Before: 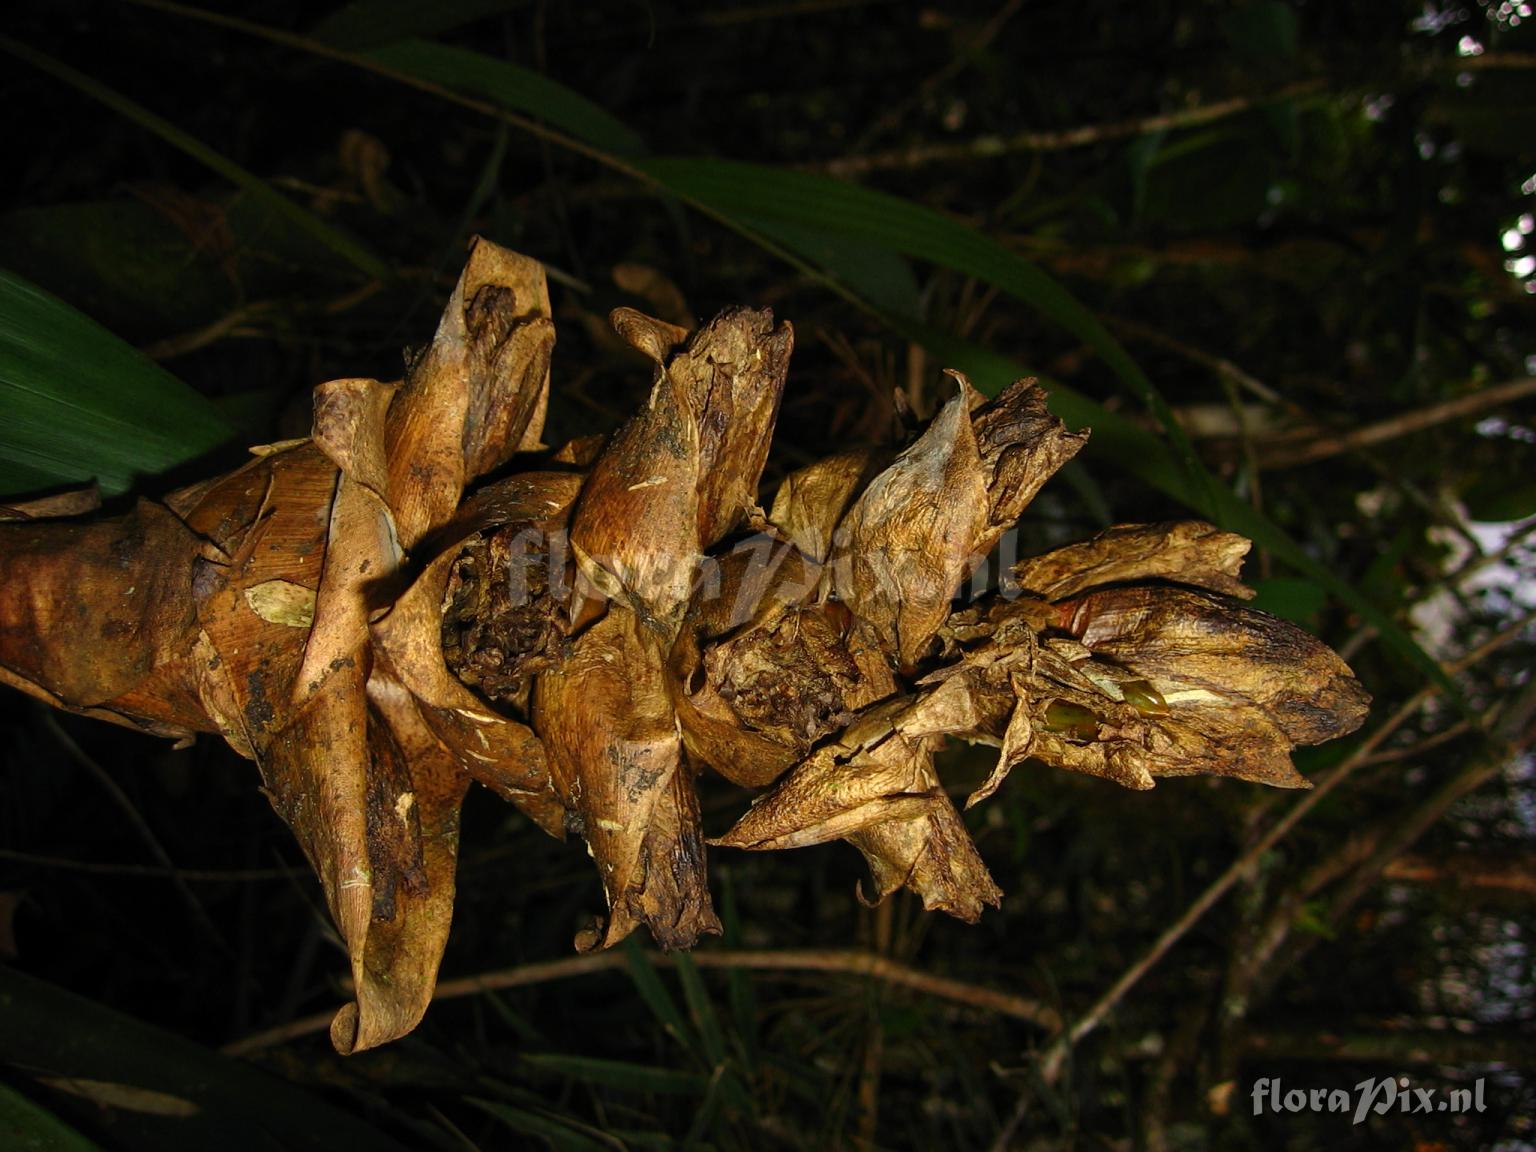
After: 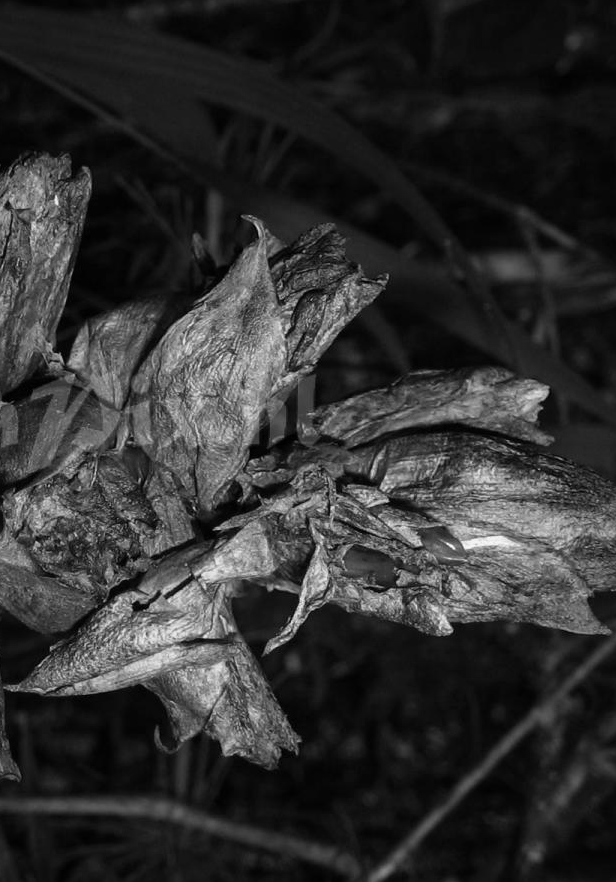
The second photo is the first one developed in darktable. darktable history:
crop: left 45.721%, top 13.393%, right 14.118%, bottom 10.01%
monochrome: on, module defaults
